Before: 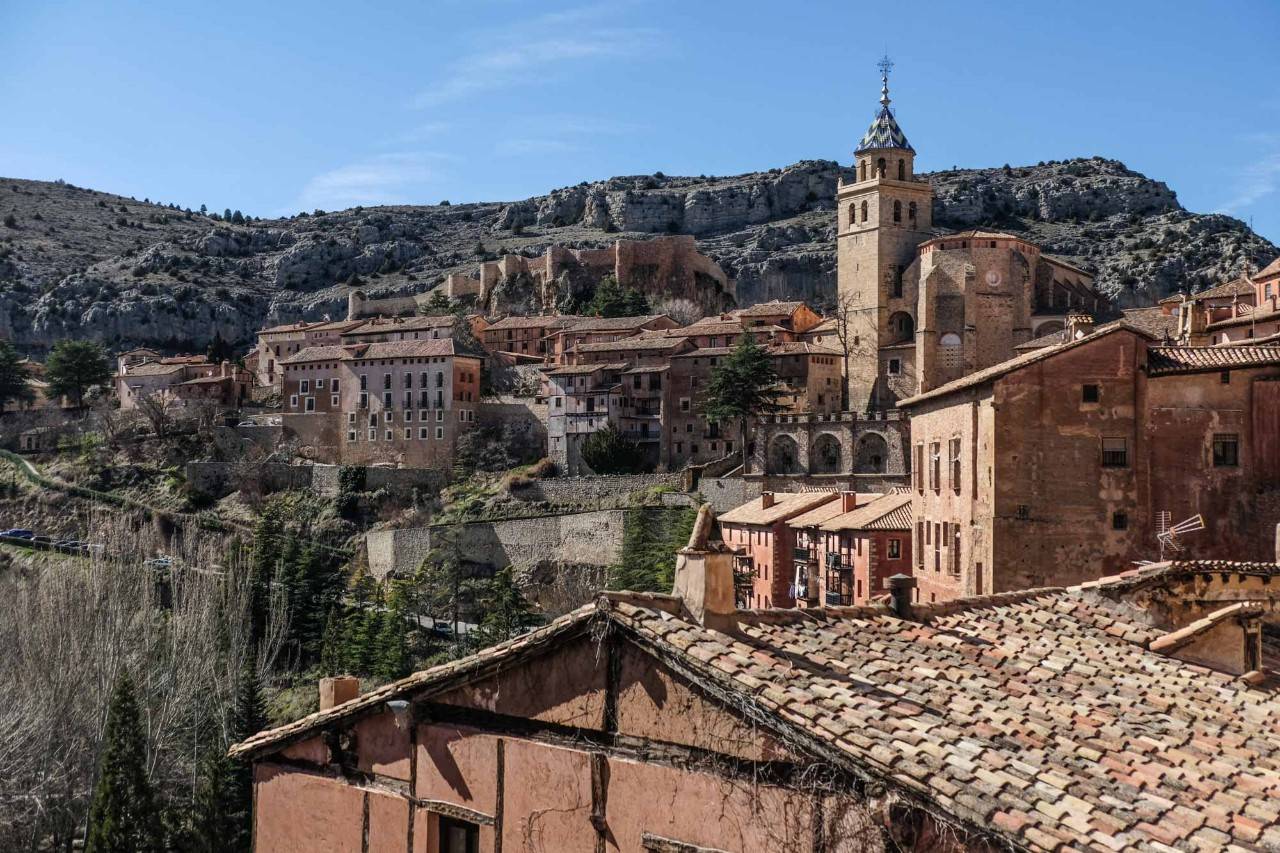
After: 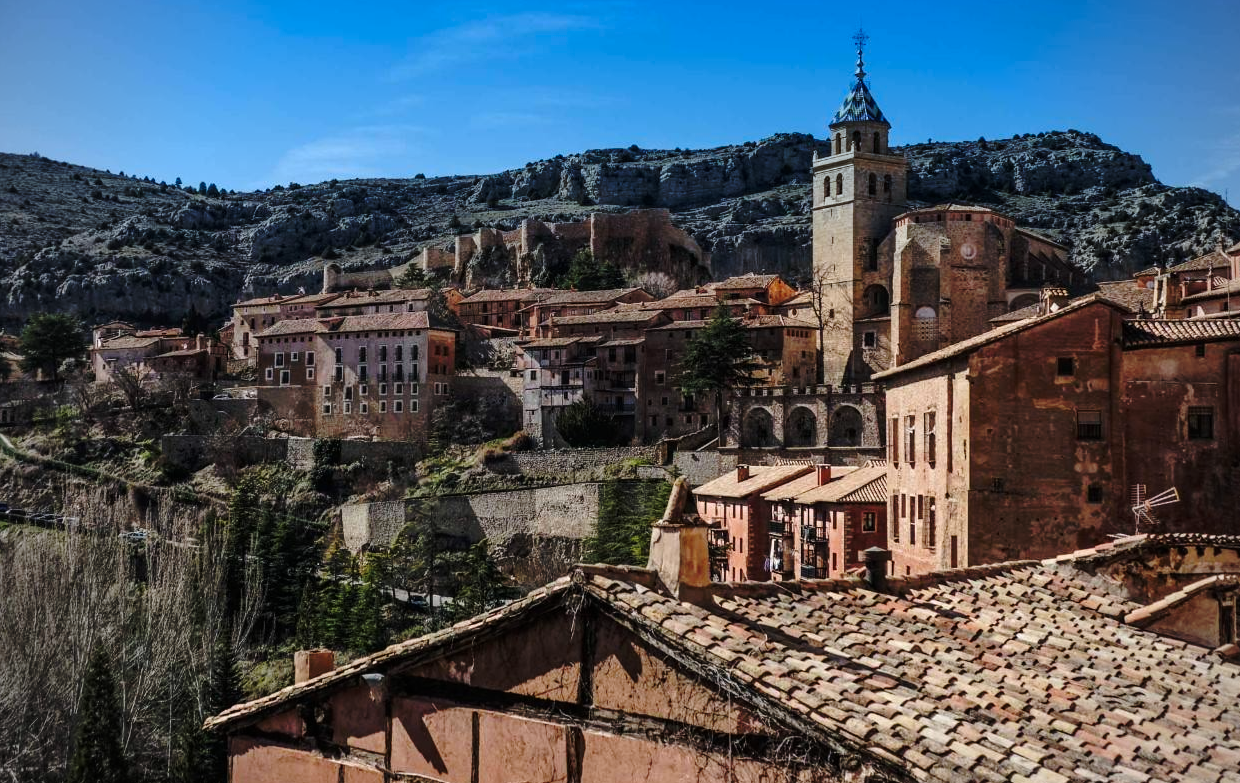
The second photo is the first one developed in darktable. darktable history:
vignetting: fall-off radius 60.92%
graduated density: density 2.02 EV, hardness 44%, rotation 0.374°, offset 8.21, hue 208.8°, saturation 97%
base curve: curves: ch0 [(0, 0) (0.073, 0.04) (0.157, 0.139) (0.492, 0.492) (0.758, 0.758) (1, 1)], preserve colors none
crop: left 1.964%, top 3.251%, right 1.122%, bottom 4.933%
